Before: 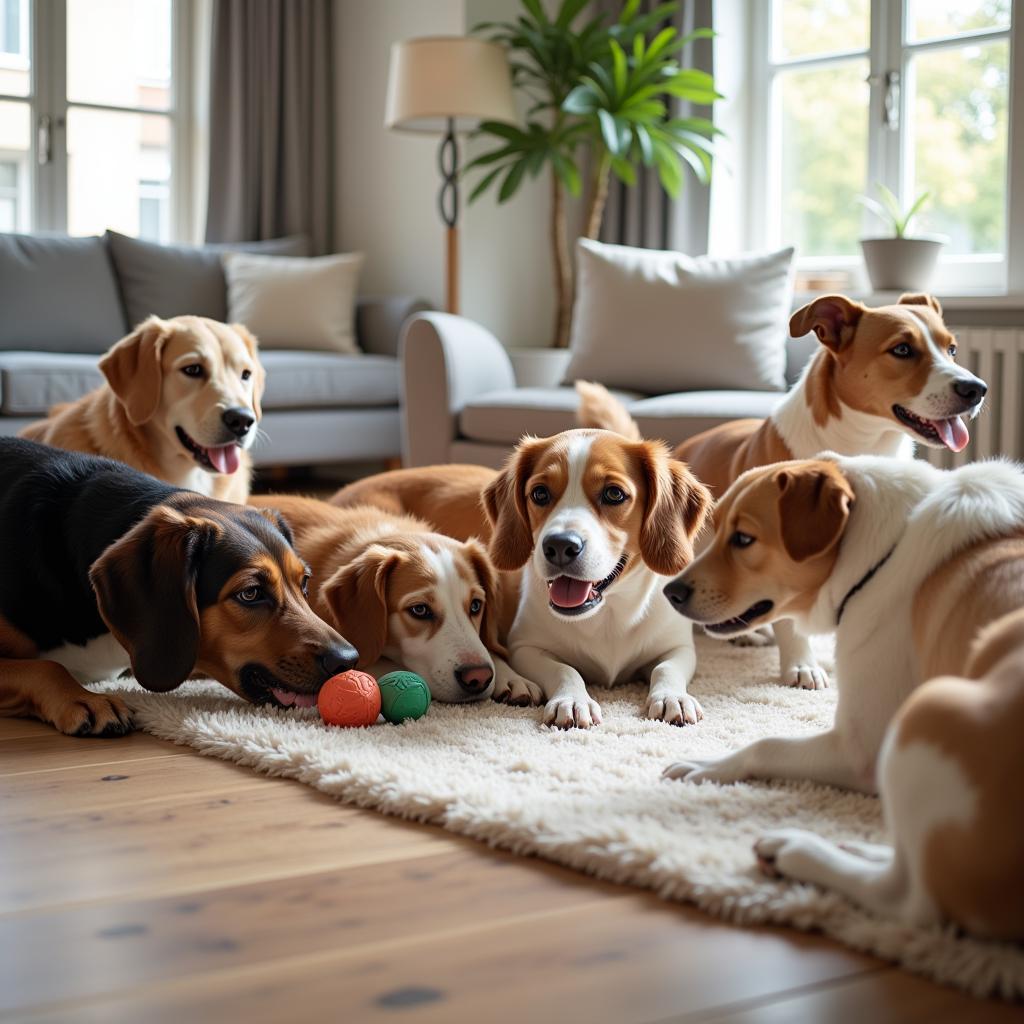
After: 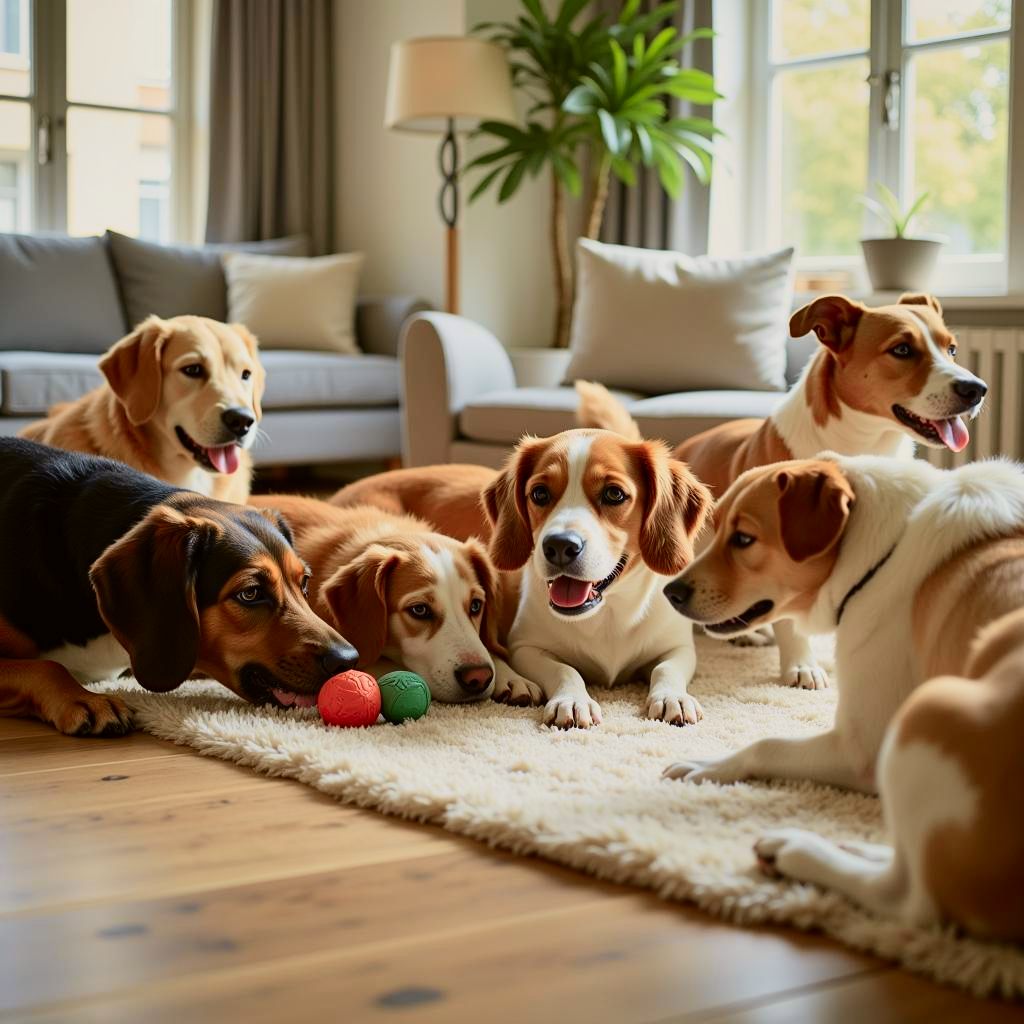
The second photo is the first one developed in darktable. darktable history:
shadows and highlights: shadows 39.36, highlights -54.39, low approximation 0.01, soften with gaussian
tone curve: curves: ch0 [(0, 0) (0.091, 0.066) (0.184, 0.16) (0.491, 0.519) (0.748, 0.765) (1, 0.919)]; ch1 [(0, 0) (0.179, 0.173) (0.322, 0.32) (0.424, 0.424) (0.502, 0.504) (0.56, 0.575) (0.631, 0.675) (0.777, 0.806) (1, 1)]; ch2 [(0, 0) (0.434, 0.447) (0.485, 0.495) (0.524, 0.563) (0.676, 0.691) (1, 1)], color space Lab, independent channels, preserve colors none
exposure: black level correction 0, compensate highlight preservation false
